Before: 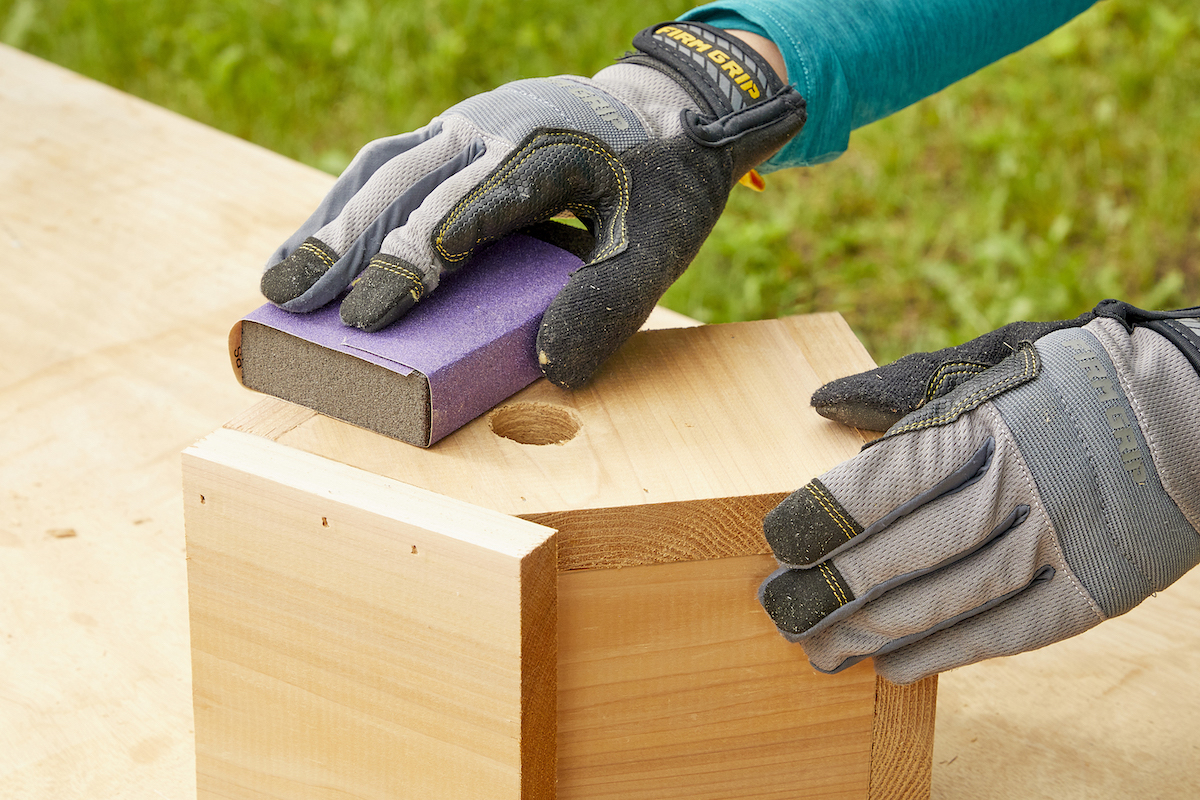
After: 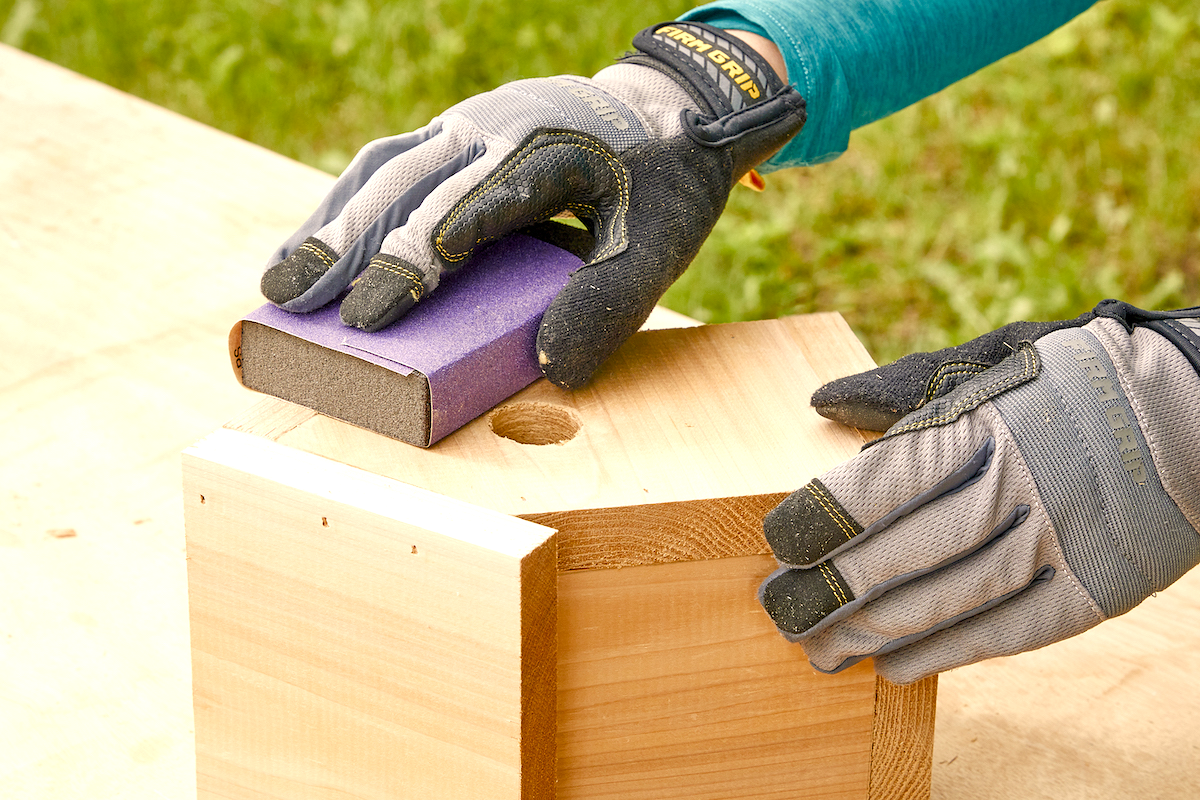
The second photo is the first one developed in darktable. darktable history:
color balance rgb: highlights gain › chroma 3.06%, highlights gain › hue 60.27°, perceptual saturation grading › global saturation 20%, perceptual saturation grading › highlights -50.263%, perceptual saturation grading › shadows 30.635%, perceptual brilliance grading › global brilliance 11.288%
